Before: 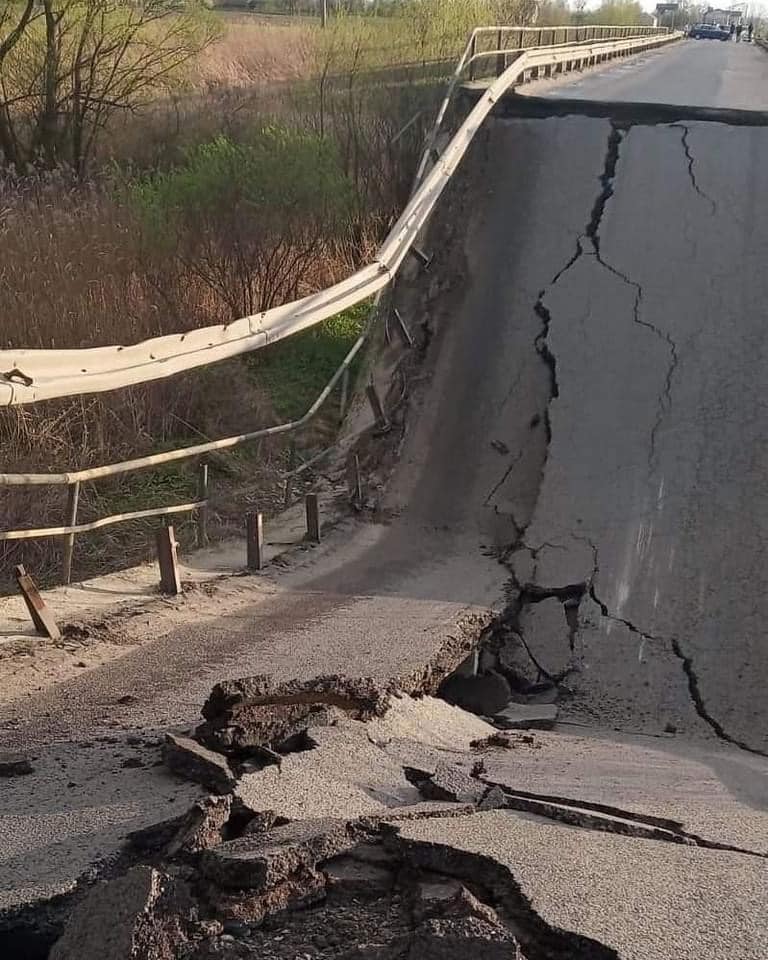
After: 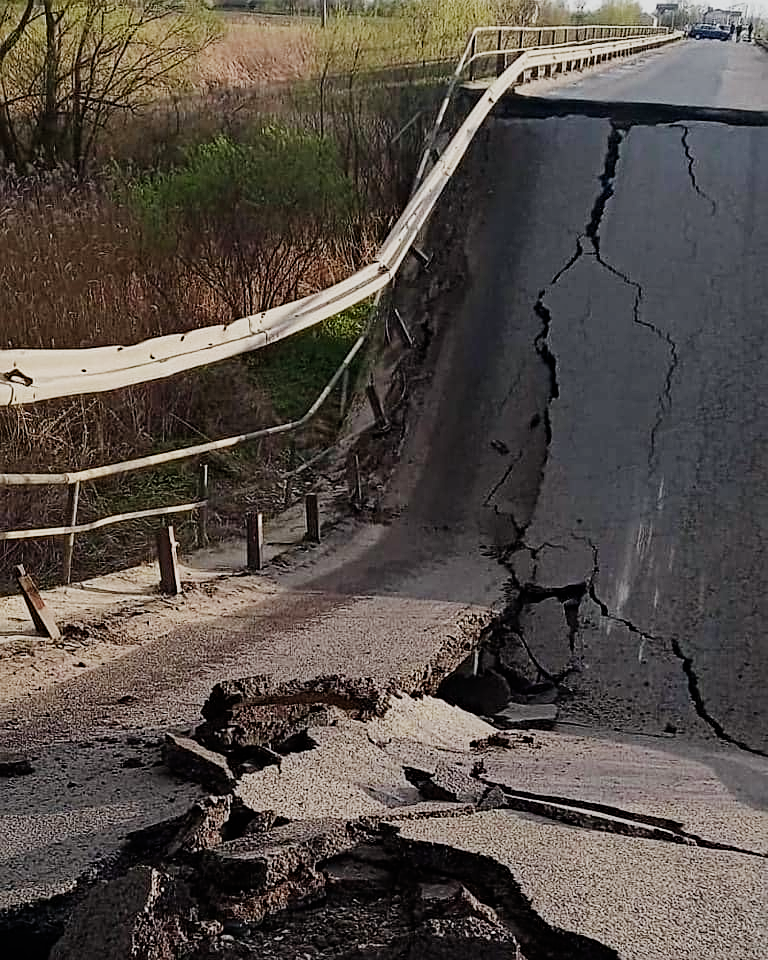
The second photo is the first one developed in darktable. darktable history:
haze removal: compatibility mode true, adaptive false
sharpen: on, module defaults
sigmoid: skew -0.2, preserve hue 0%, red attenuation 0.1, red rotation 0.035, green attenuation 0.1, green rotation -0.017, blue attenuation 0.15, blue rotation -0.052, base primaries Rec2020
